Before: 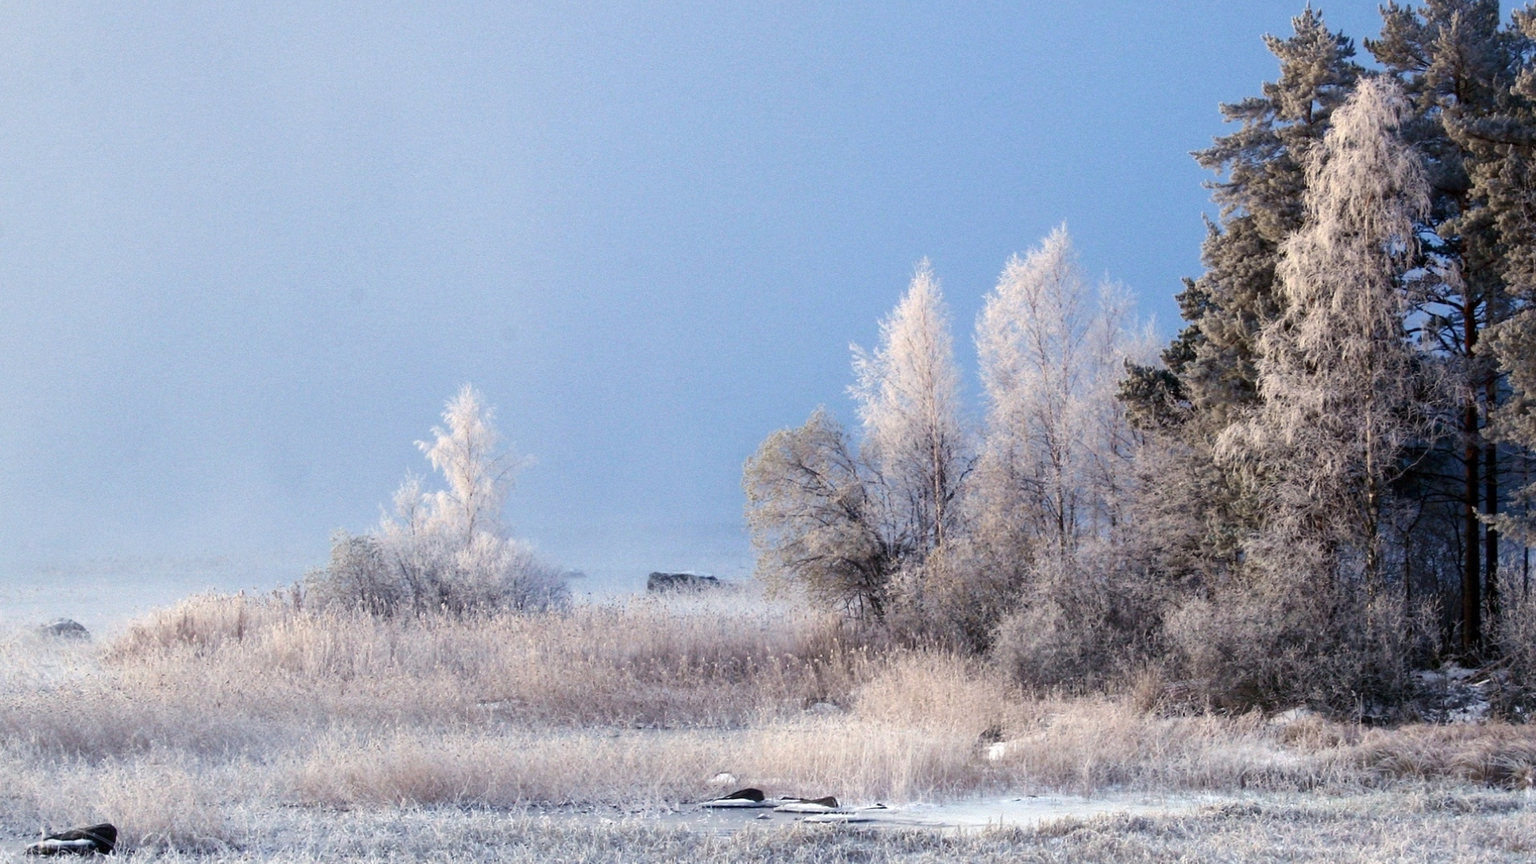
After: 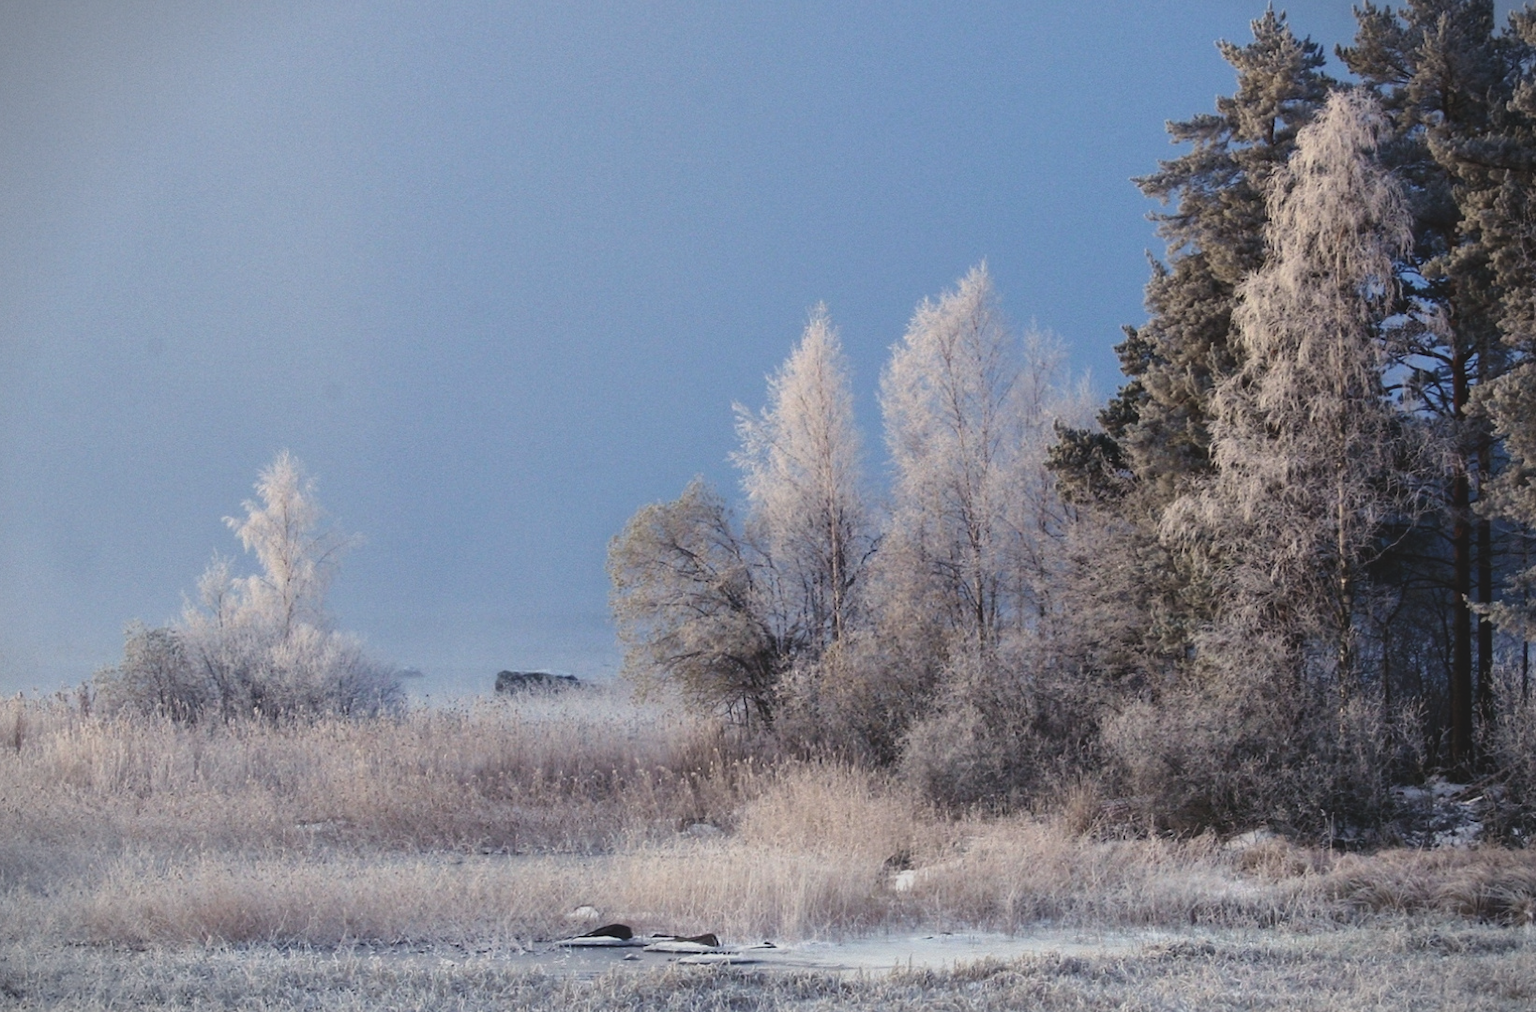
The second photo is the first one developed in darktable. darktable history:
crop and rotate: left 14.679%
exposure: black level correction -0.015, exposure -0.511 EV, compensate highlight preservation false
vignetting: fall-off start 97.2%, brightness -0.575, width/height ratio 1.187
shadows and highlights: shadows 31.78, highlights -31.26, soften with gaussian
